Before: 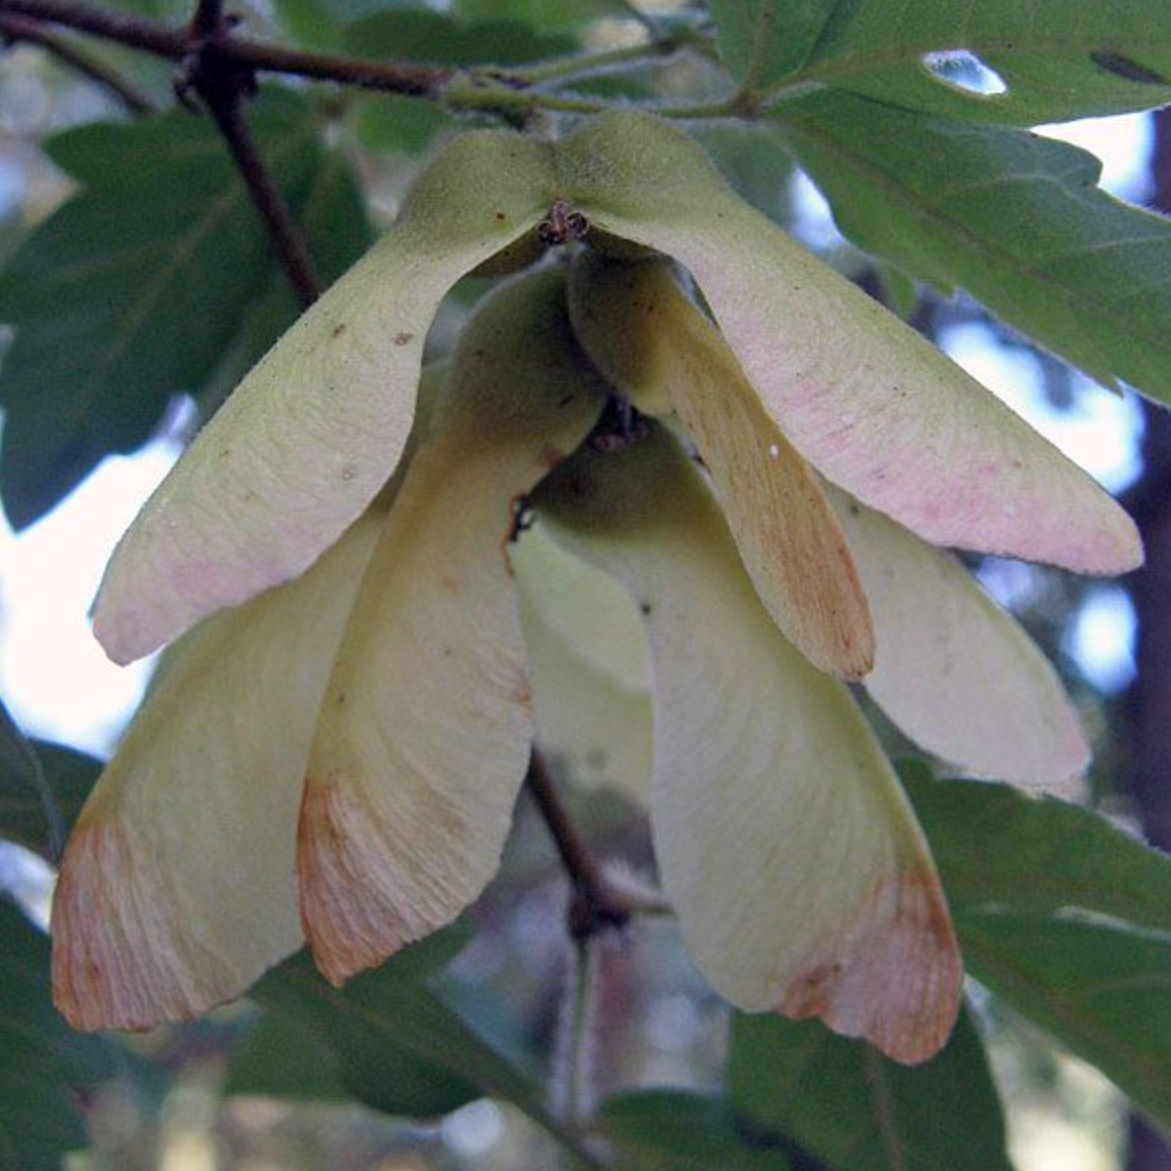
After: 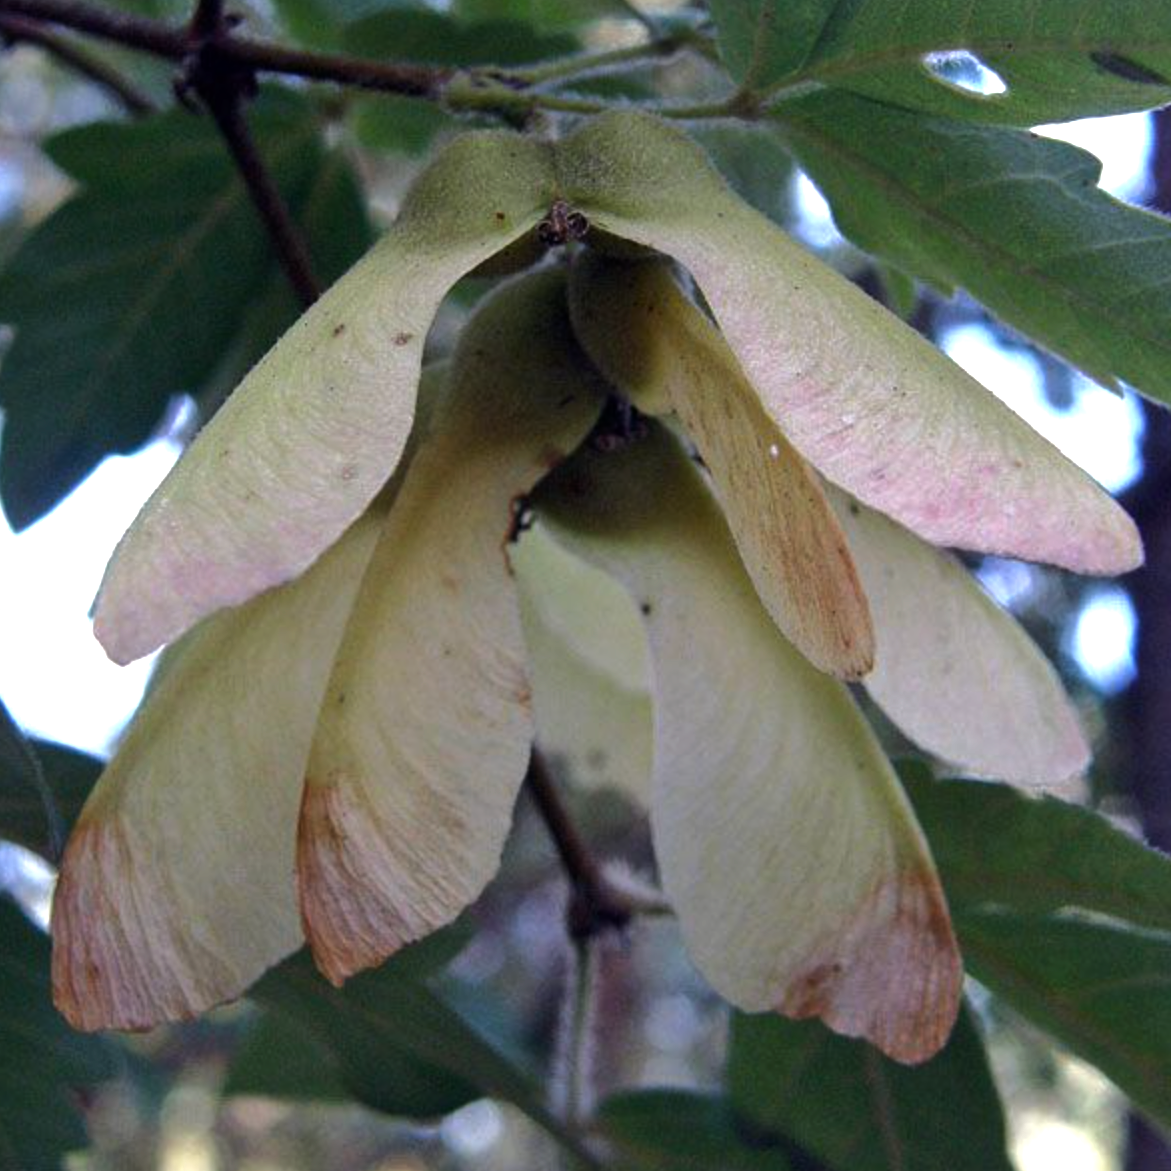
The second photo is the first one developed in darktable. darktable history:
tone curve: curves: ch0 [(0, 0) (0.568, 0.517) (0.8, 0.717) (1, 1)]
contrast brightness saturation: saturation 0.1
tone equalizer: -8 EV -0.75 EV, -7 EV -0.7 EV, -6 EV -0.6 EV, -5 EV -0.4 EV, -3 EV 0.4 EV, -2 EV 0.6 EV, -1 EV 0.7 EV, +0 EV 0.75 EV, edges refinement/feathering 500, mask exposure compensation -1.57 EV, preserve details no
